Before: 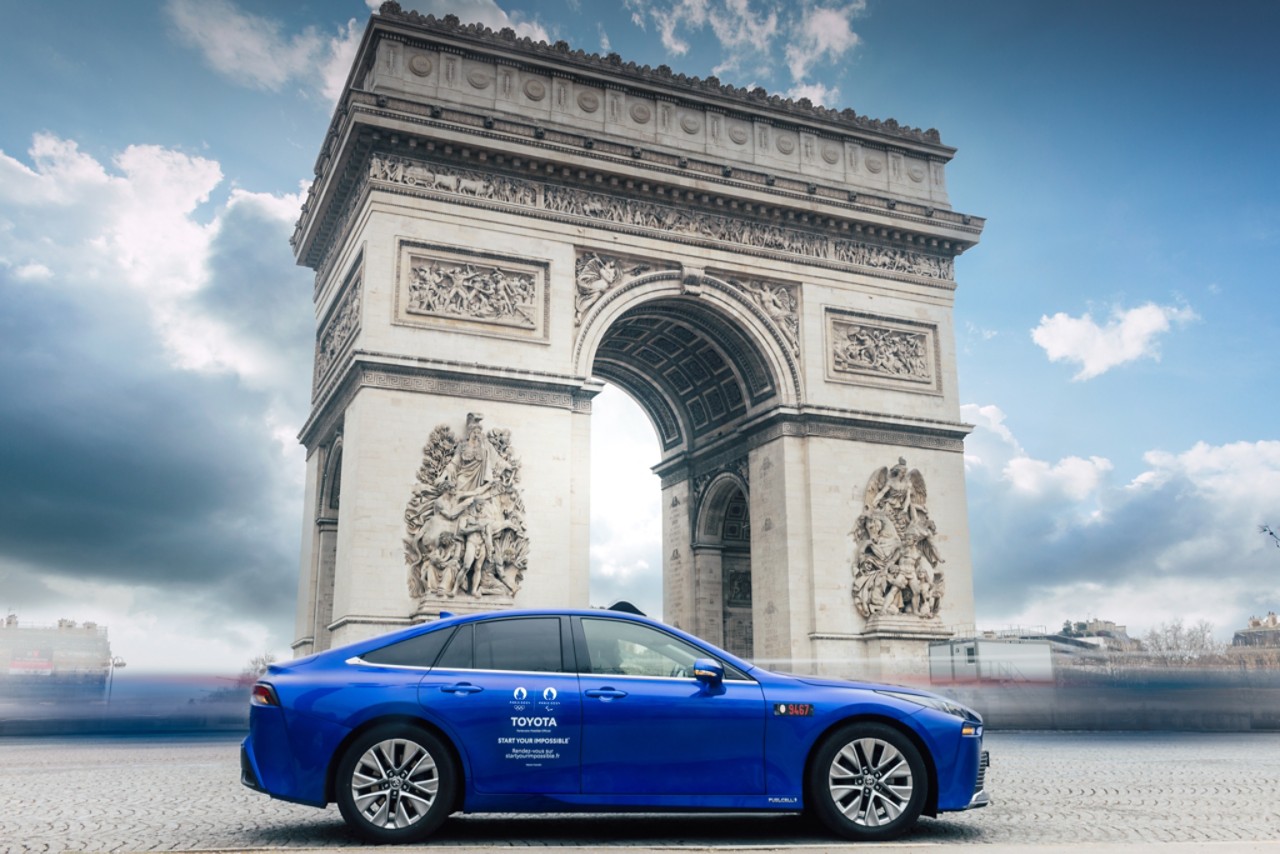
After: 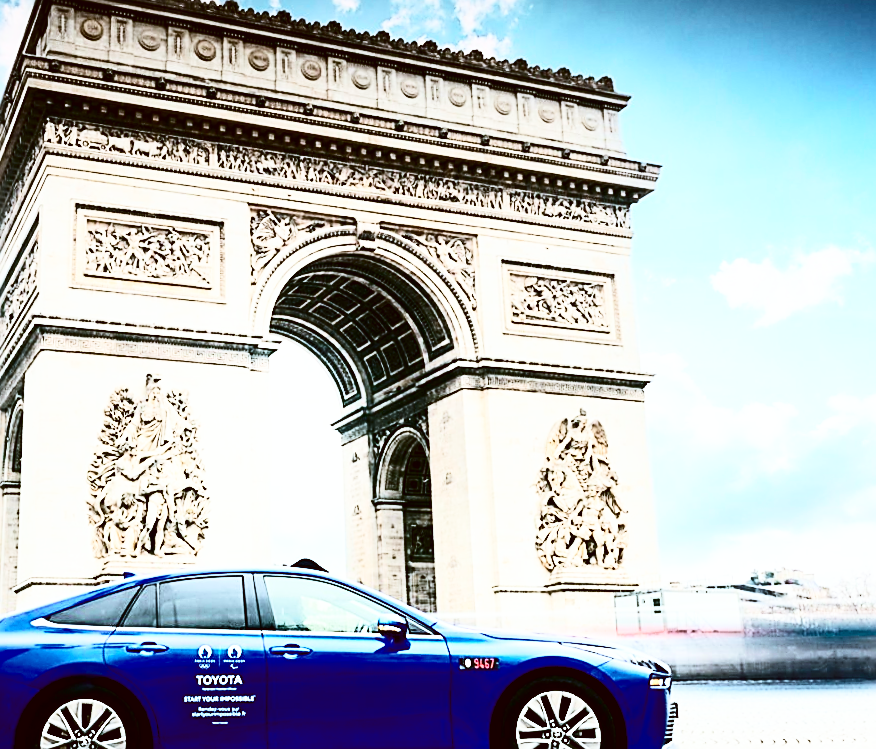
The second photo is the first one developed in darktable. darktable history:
sharpen: amount 1
color correction: highlights a* -0.482, highlights b* 0.161, shadows a* 4.66, shadows b* 20.72
crop and rotate: left 24.034%, top 2.838%, right 6.406%, bottom 6.299%
rotate and perspective: rotation -1.32°, lens shift (horizontal) -0.031, crop left 0.015, crop right 0.985, crop top 0.047, crop bottom 0.982
base curve: curves: ch0 [(0, 0) (0.007, 0.004) (0.027, 0.03) (0.046, 0.07) (0.207, 0.54) (0.442, 0.872) (0.673, 0.972) (1, 1)], preserve colors none
contrast brightness saturation: contrast 0.5, saturation -0.1
graduated density: on, module defaults
color balance rgb: perceptual saturation grading › global saturation 25%, global vibrance 20%
